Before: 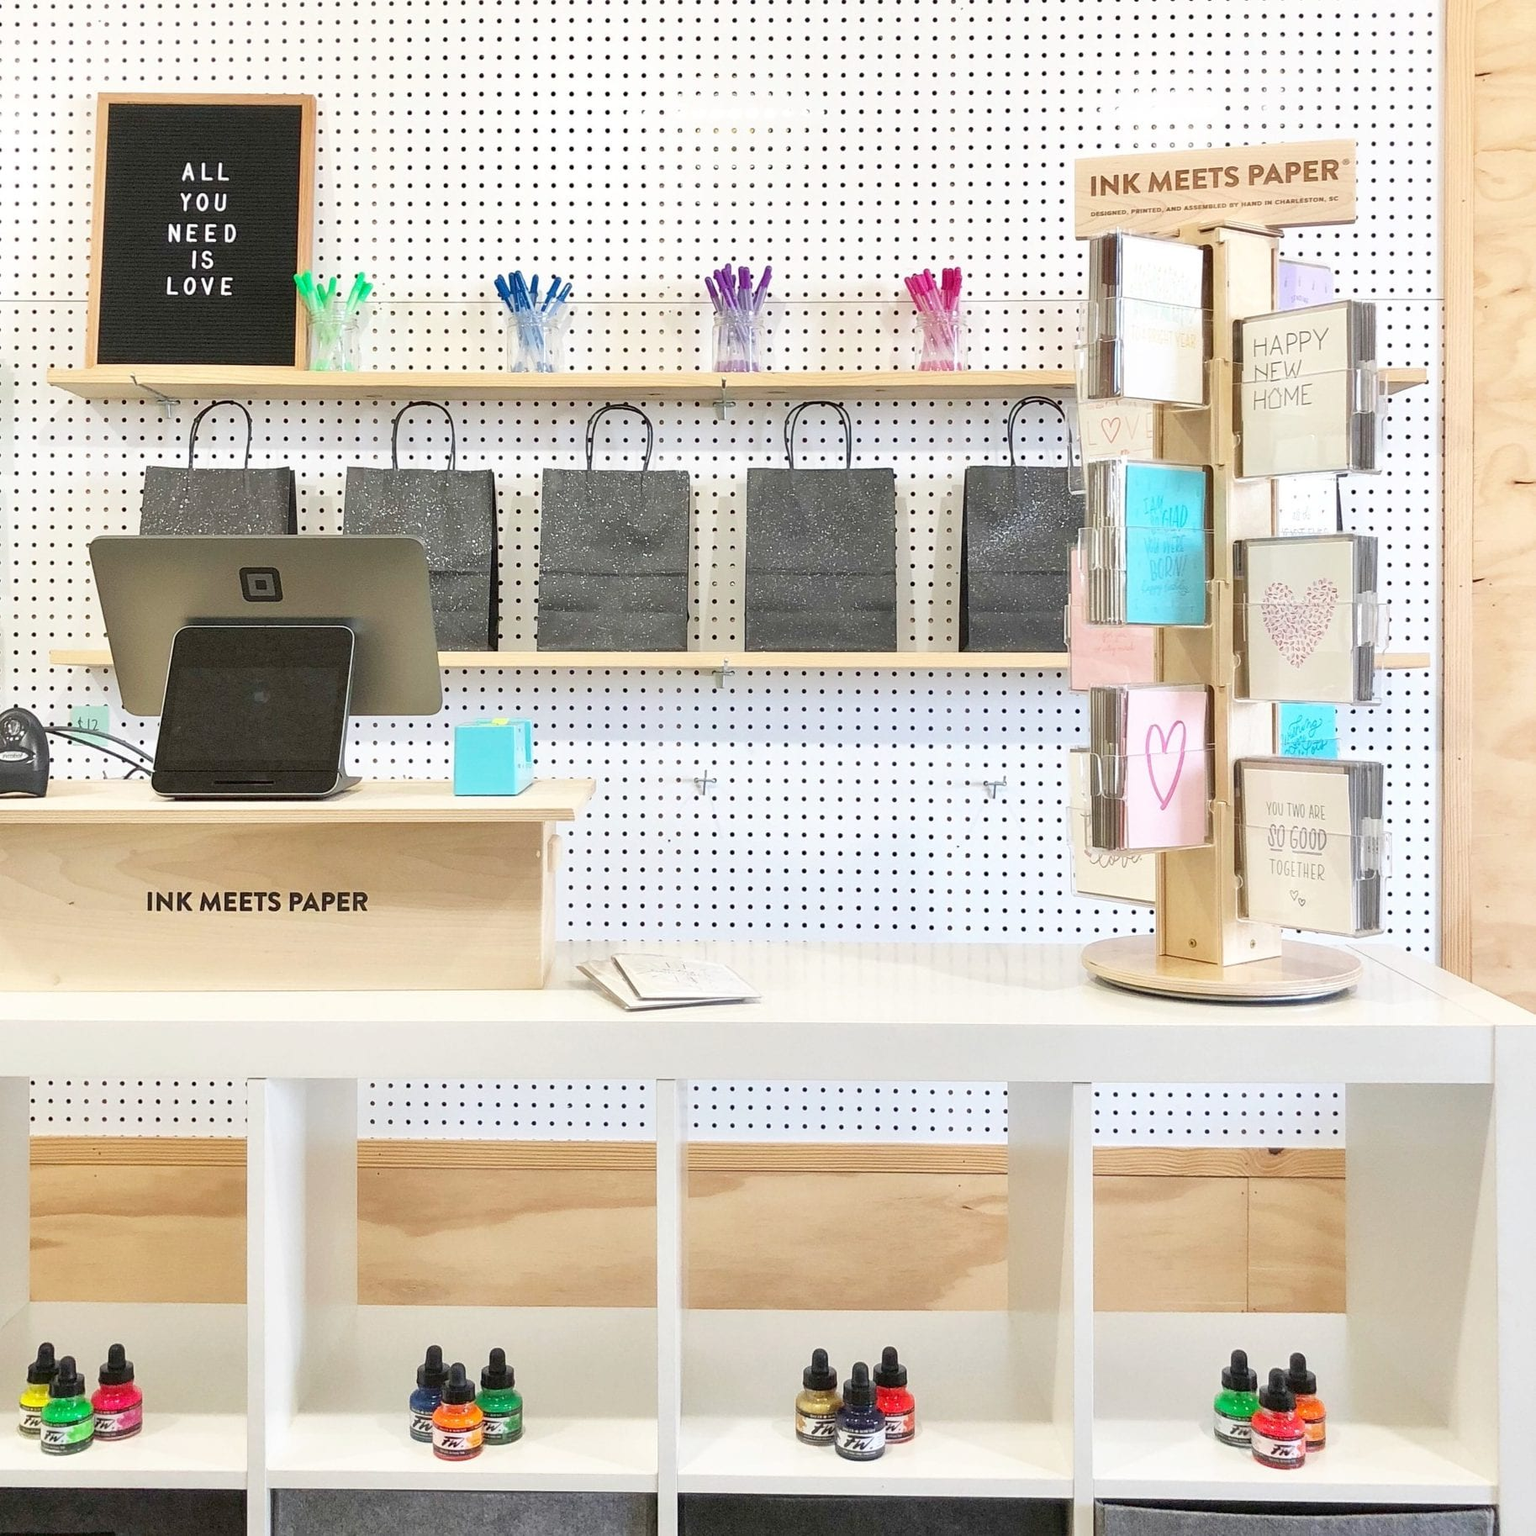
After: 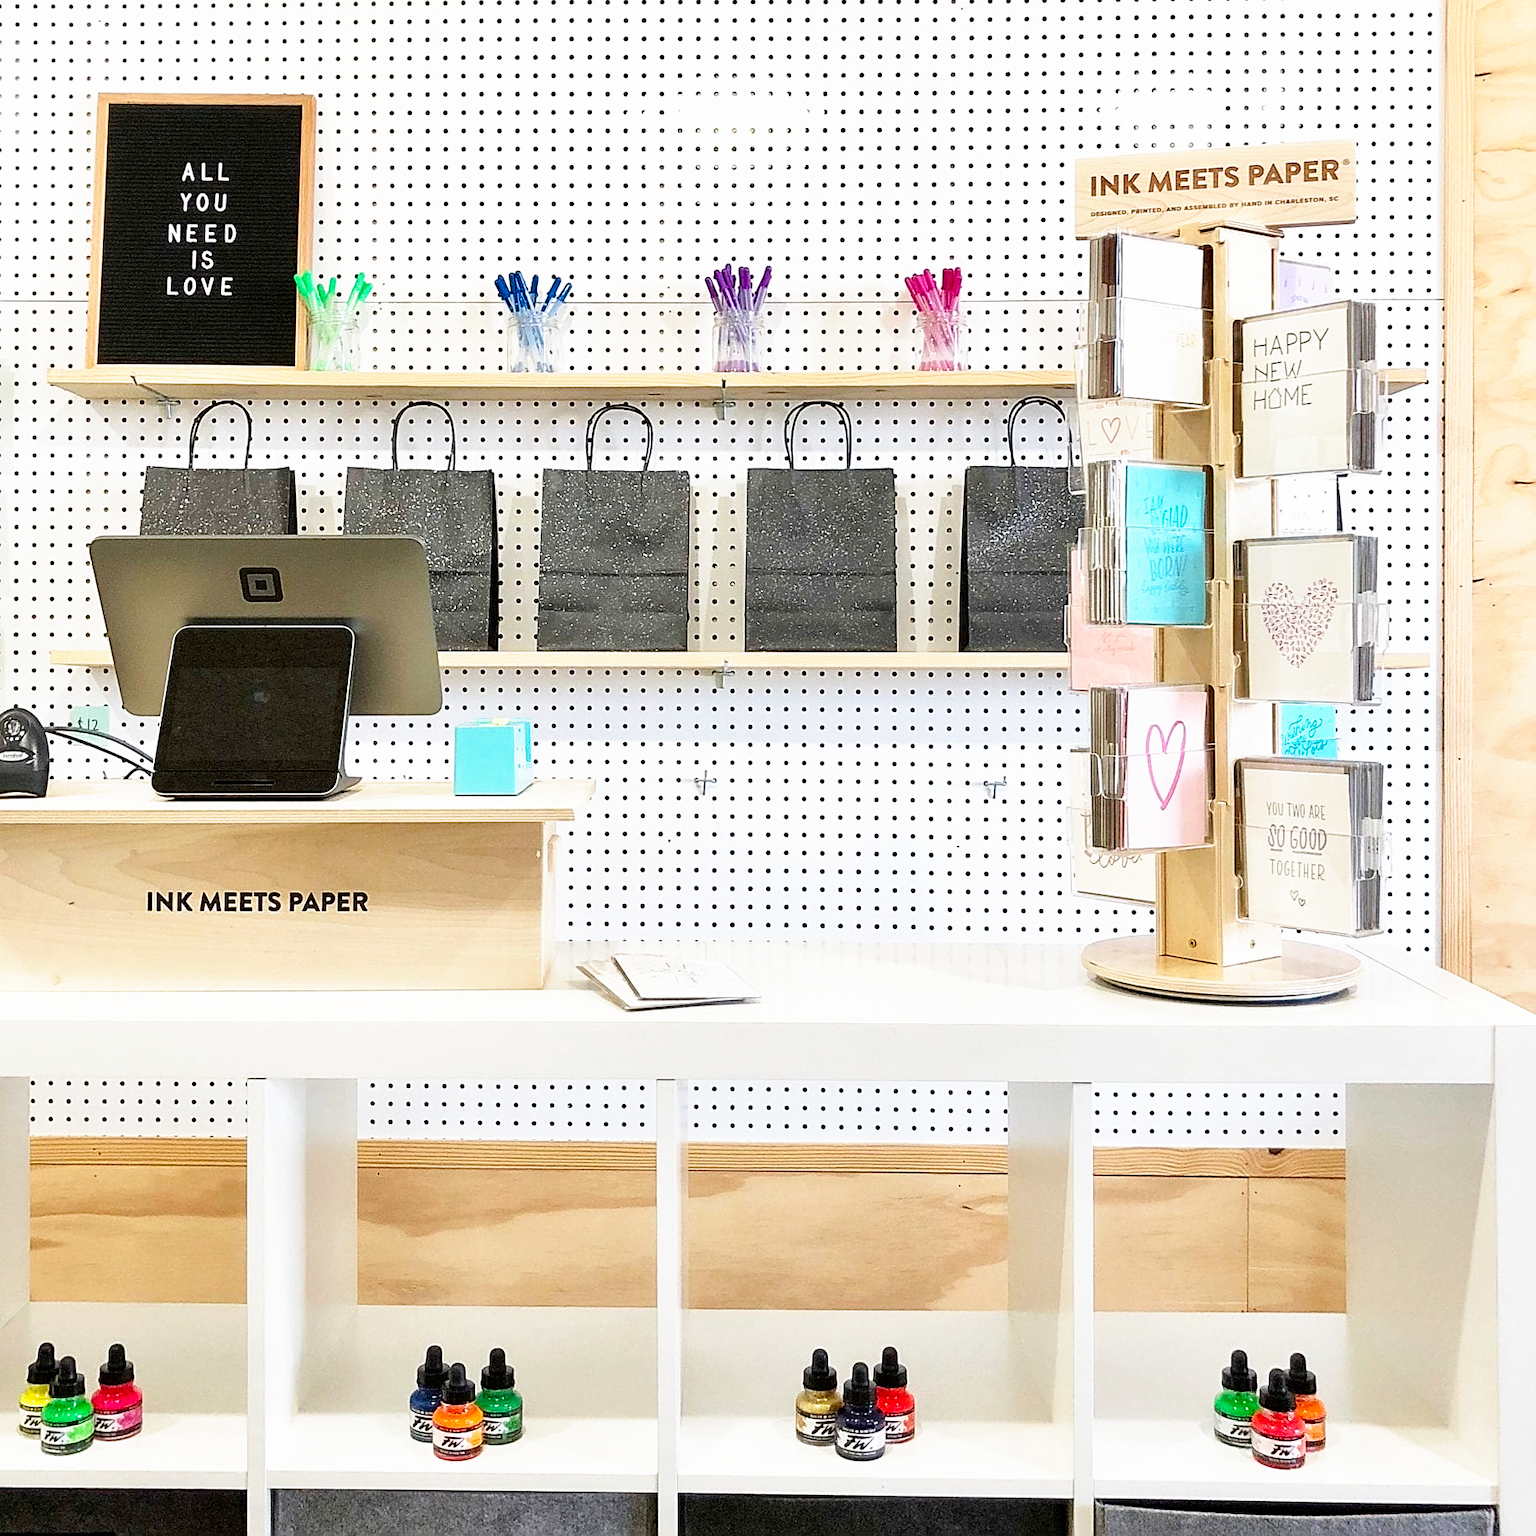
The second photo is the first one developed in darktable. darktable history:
exposure: compensate exposure bias true, compensate highlight preservation false
filmic rgb: black relative exposure -8.67 EV, white relative exposure 2.71 EV, target black luminance 0%, hardness 6.26, latitude 77.31%, contrast 1.326, shadows ↔ highlights balance -0.337%, preserve chrominance no, color science v4 (2020)
sharpen: on, module defaults
